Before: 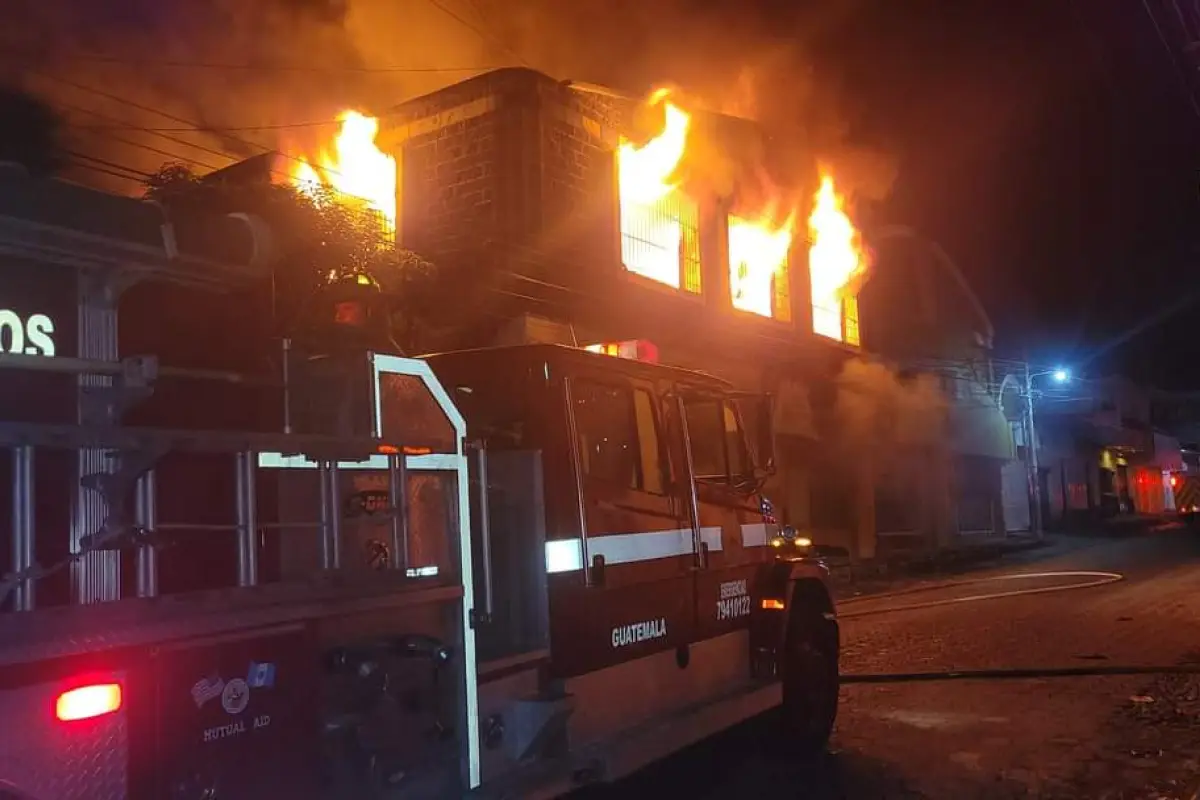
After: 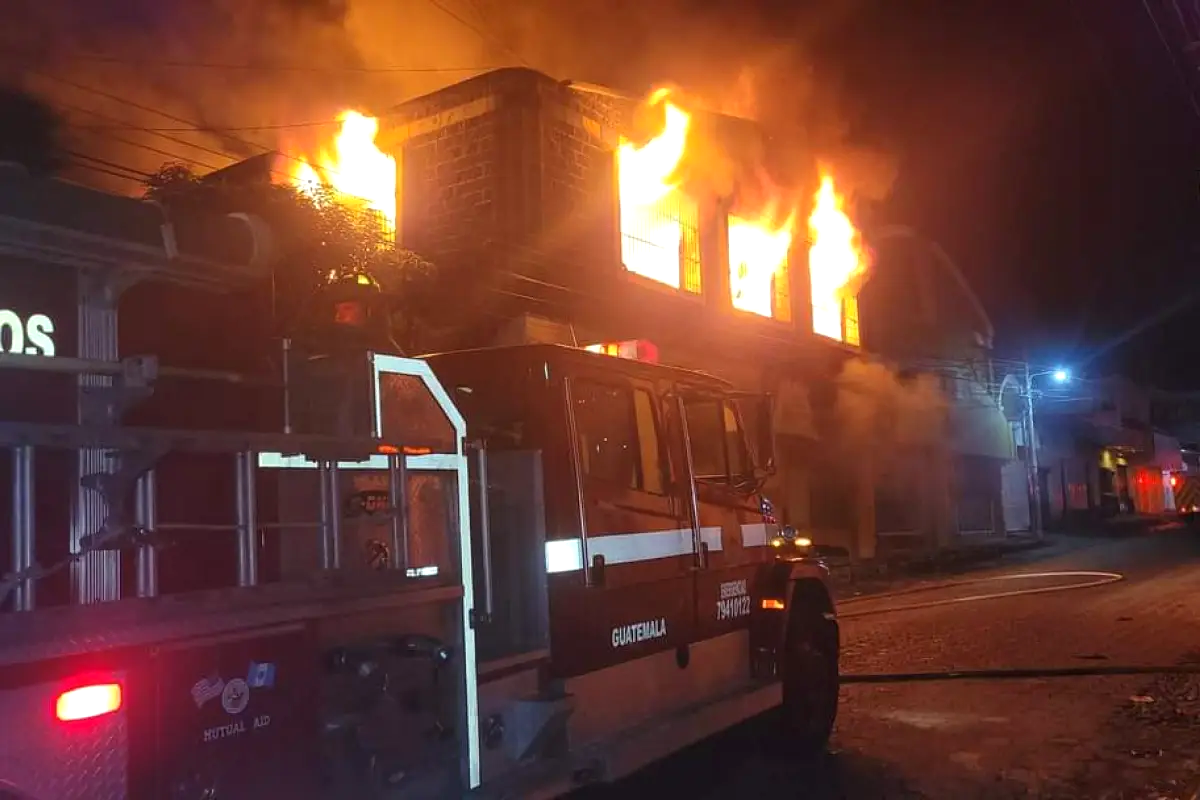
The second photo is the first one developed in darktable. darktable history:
exposure: exposure 0.293 EV, compensate highlight preservation false
